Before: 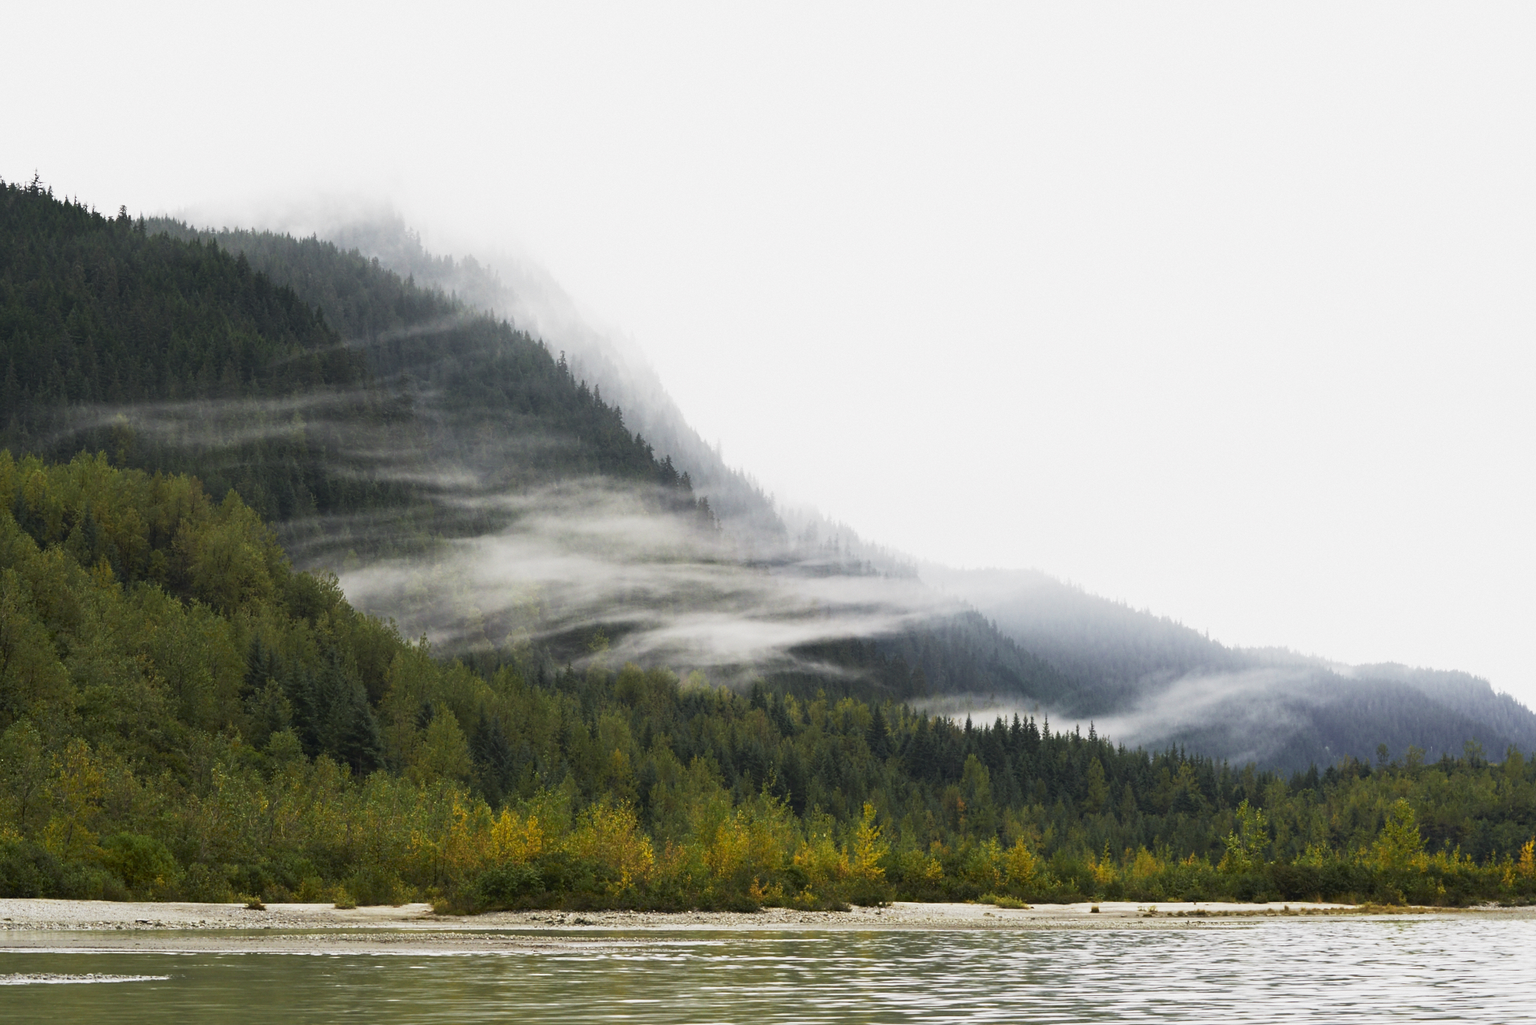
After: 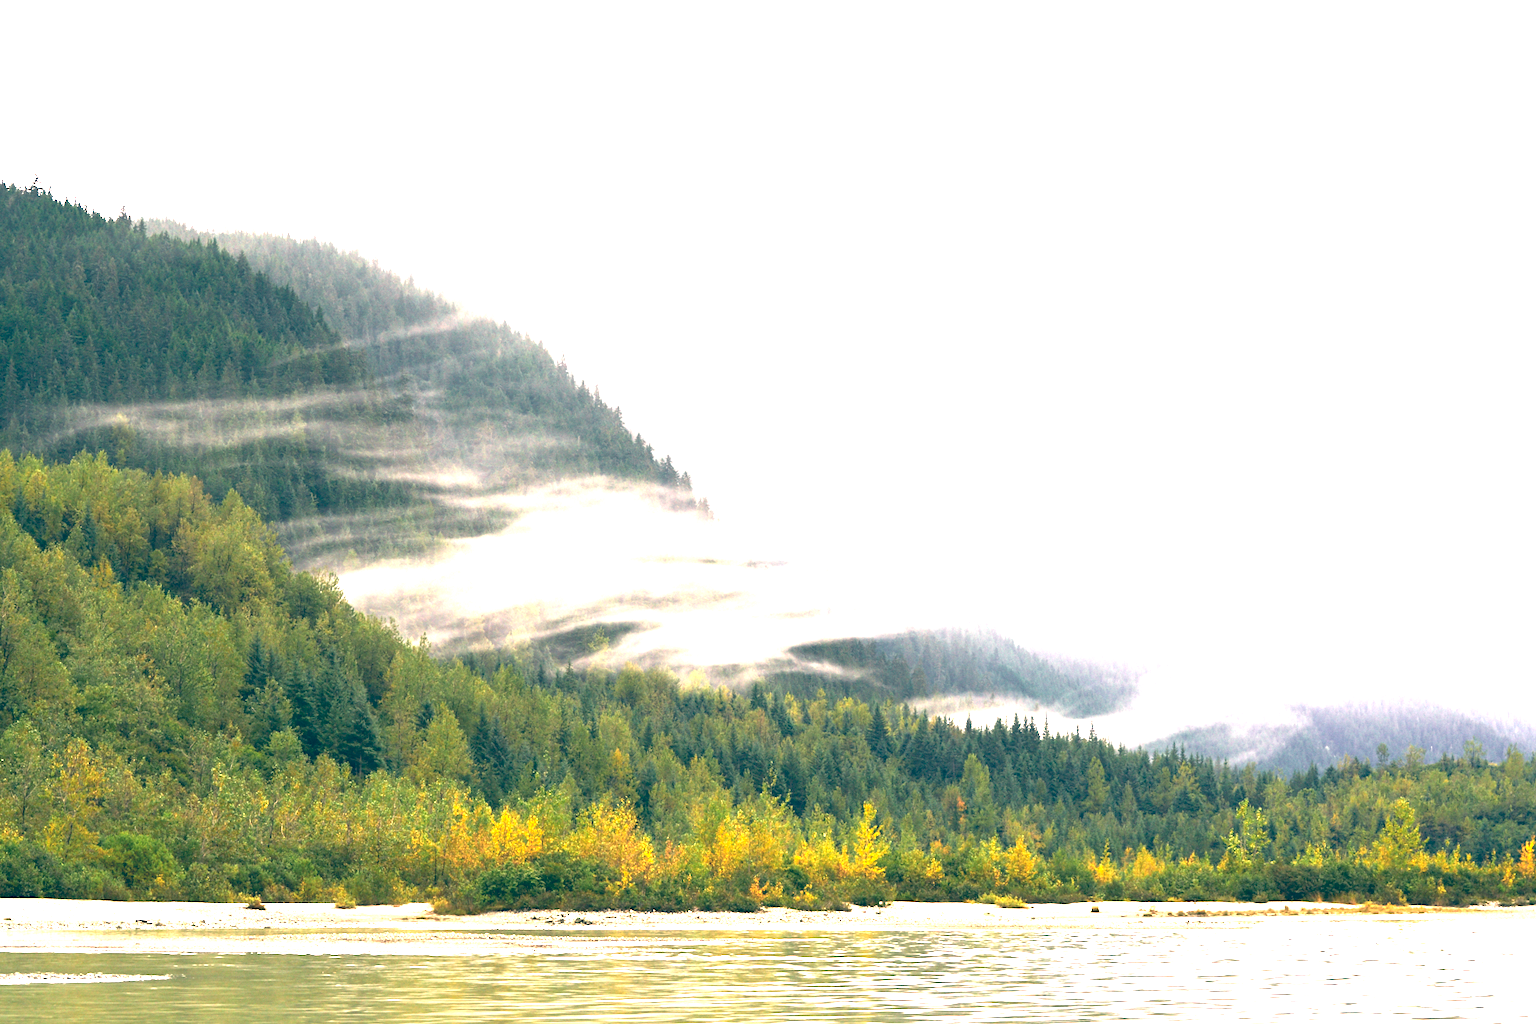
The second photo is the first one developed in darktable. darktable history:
exposure: black level correction 0, exposure 1.975 EV, compensate exposure bias true, compensate highlight preservation false
color balance: lift [1.006, 0.985, 1.002, 1.015], gamma [1, 0.953, 1.008, 1.047], gain [1.076, 1.13, 1.004, 0.87]
